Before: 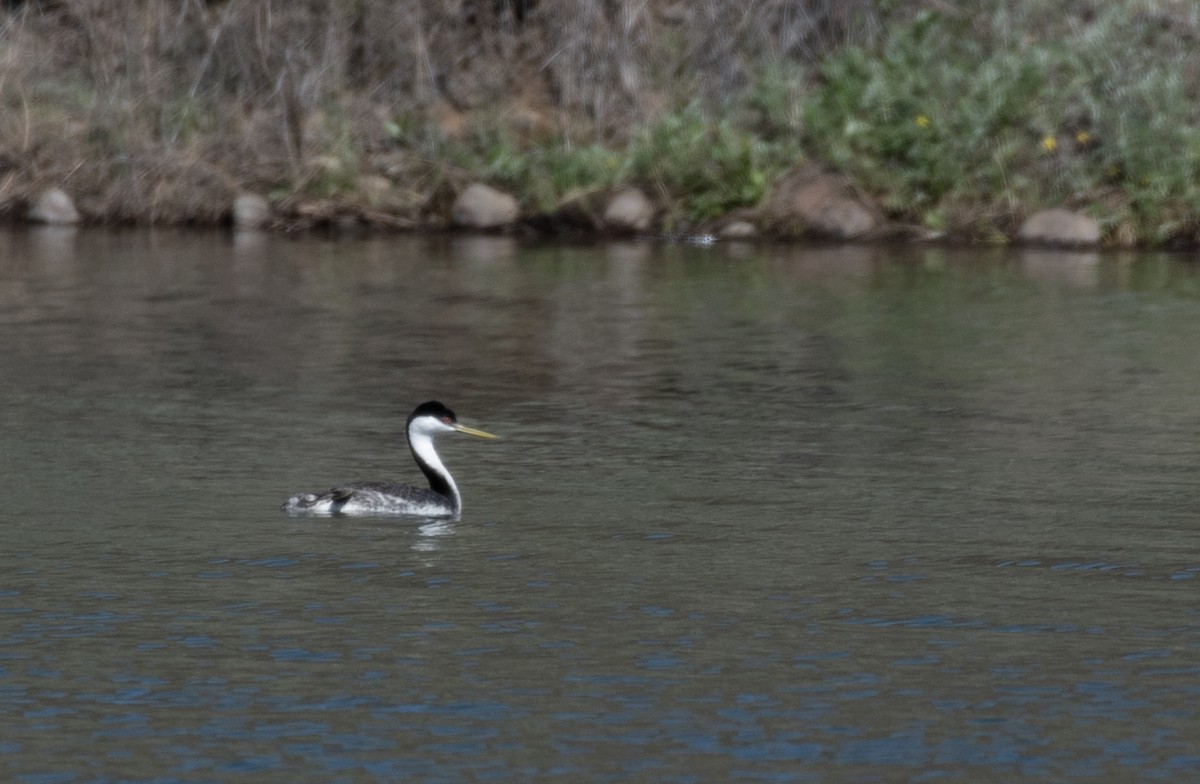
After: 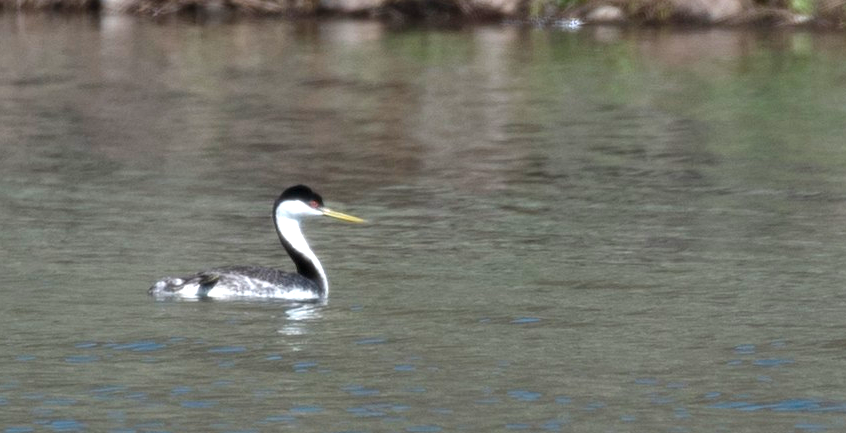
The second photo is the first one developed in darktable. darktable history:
crop: left 11.123%, top 27.61%, right 18.3%, bottom 17.034%
exposure: black level correction 0, exposure 1.1 EV, compensate highlight preservation false
